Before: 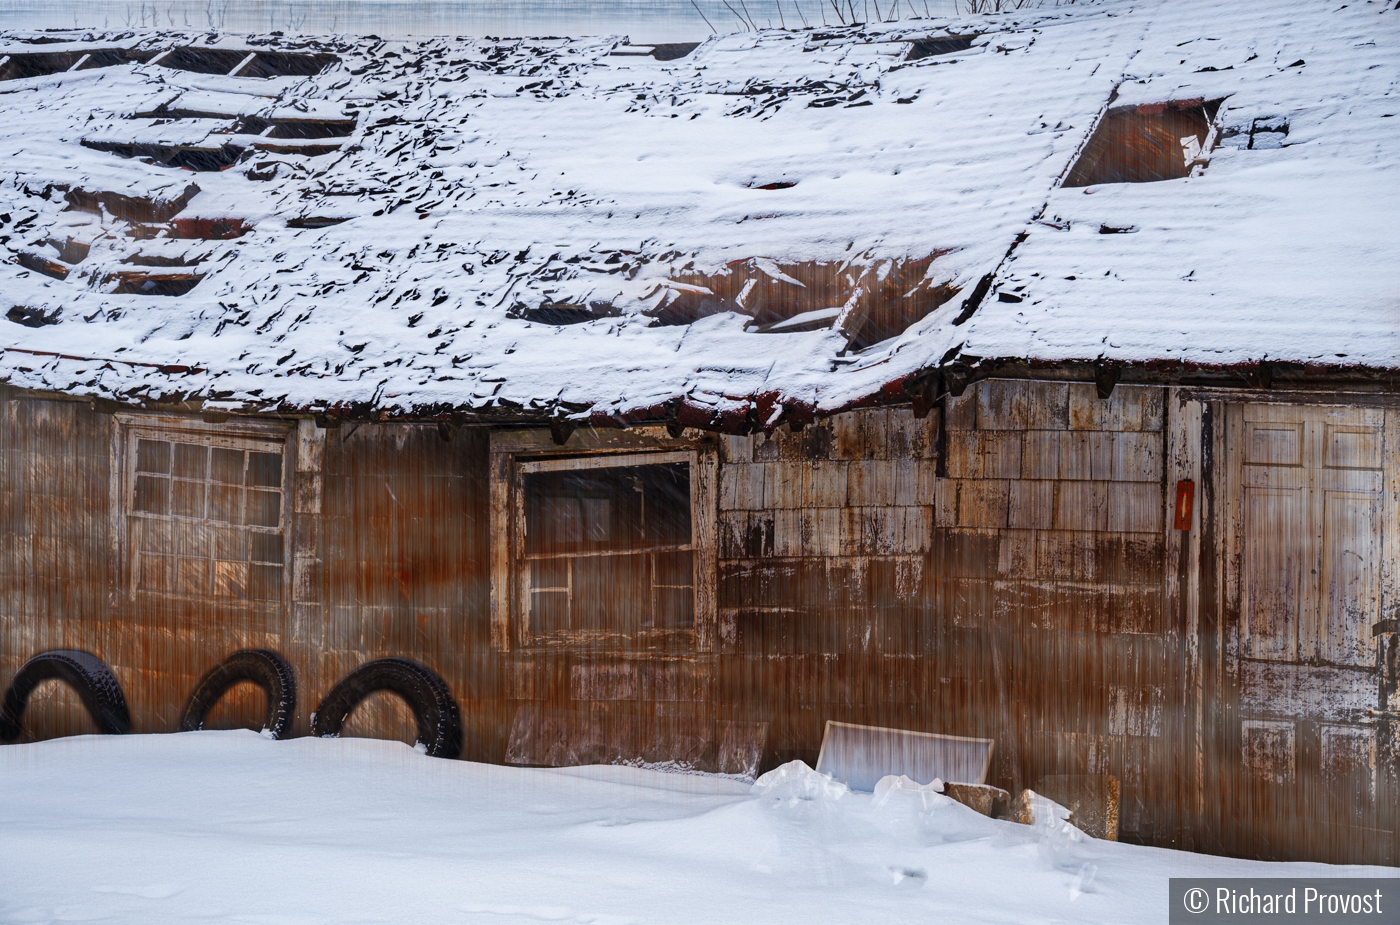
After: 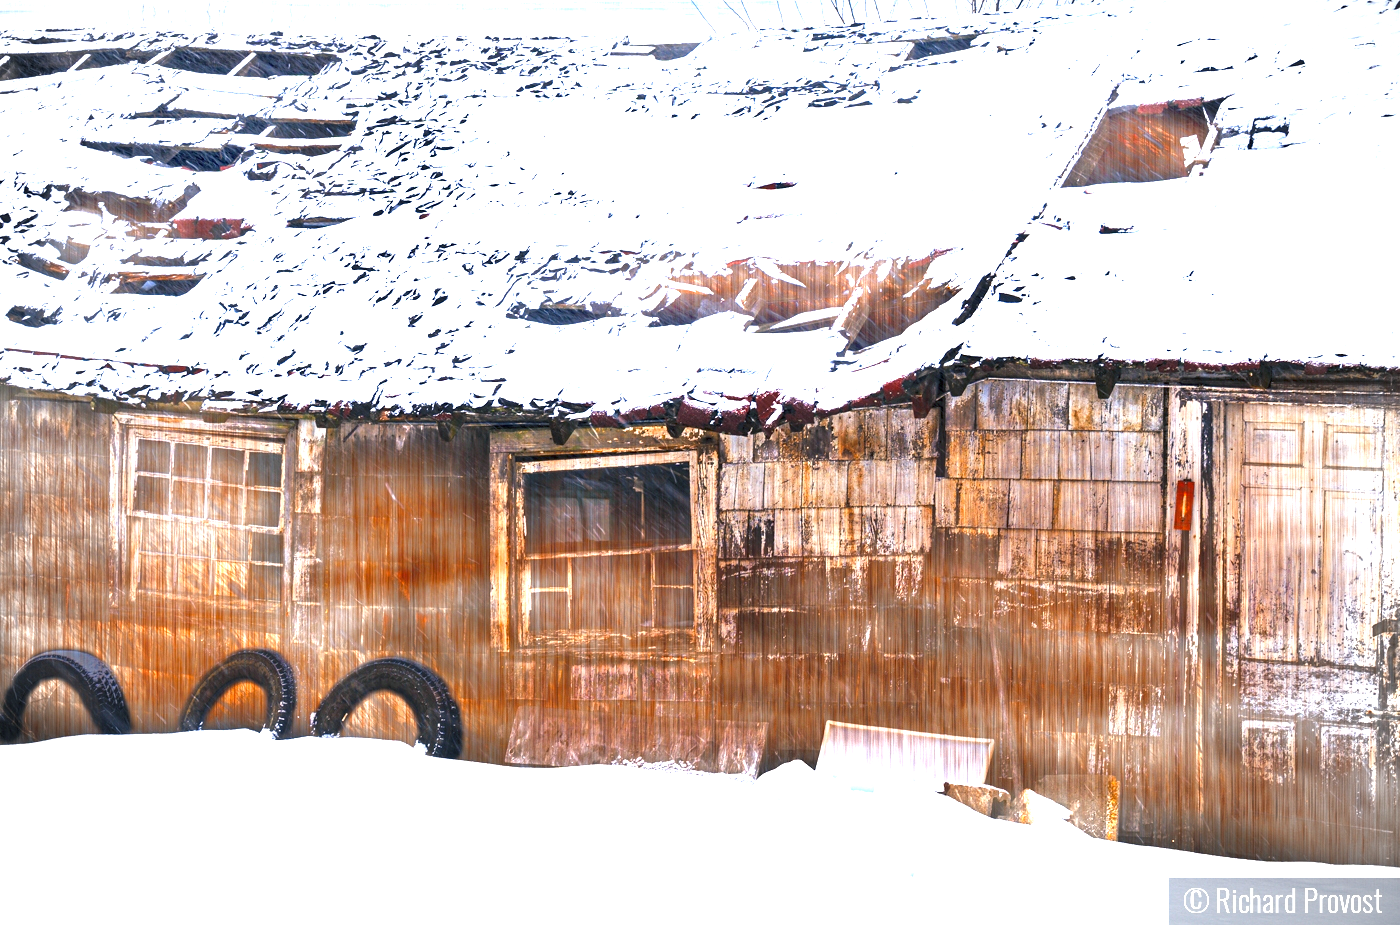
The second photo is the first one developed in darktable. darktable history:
color balance rgb: shadows lift › chroma 7.13%, shadows lift › hue 244.79°, perceptual saturation grading › global saturation 19.286%
exposure: black level correction 0, exposure 2.149 EV, compensate highlight preservation false
vignetting: on, module defaults
